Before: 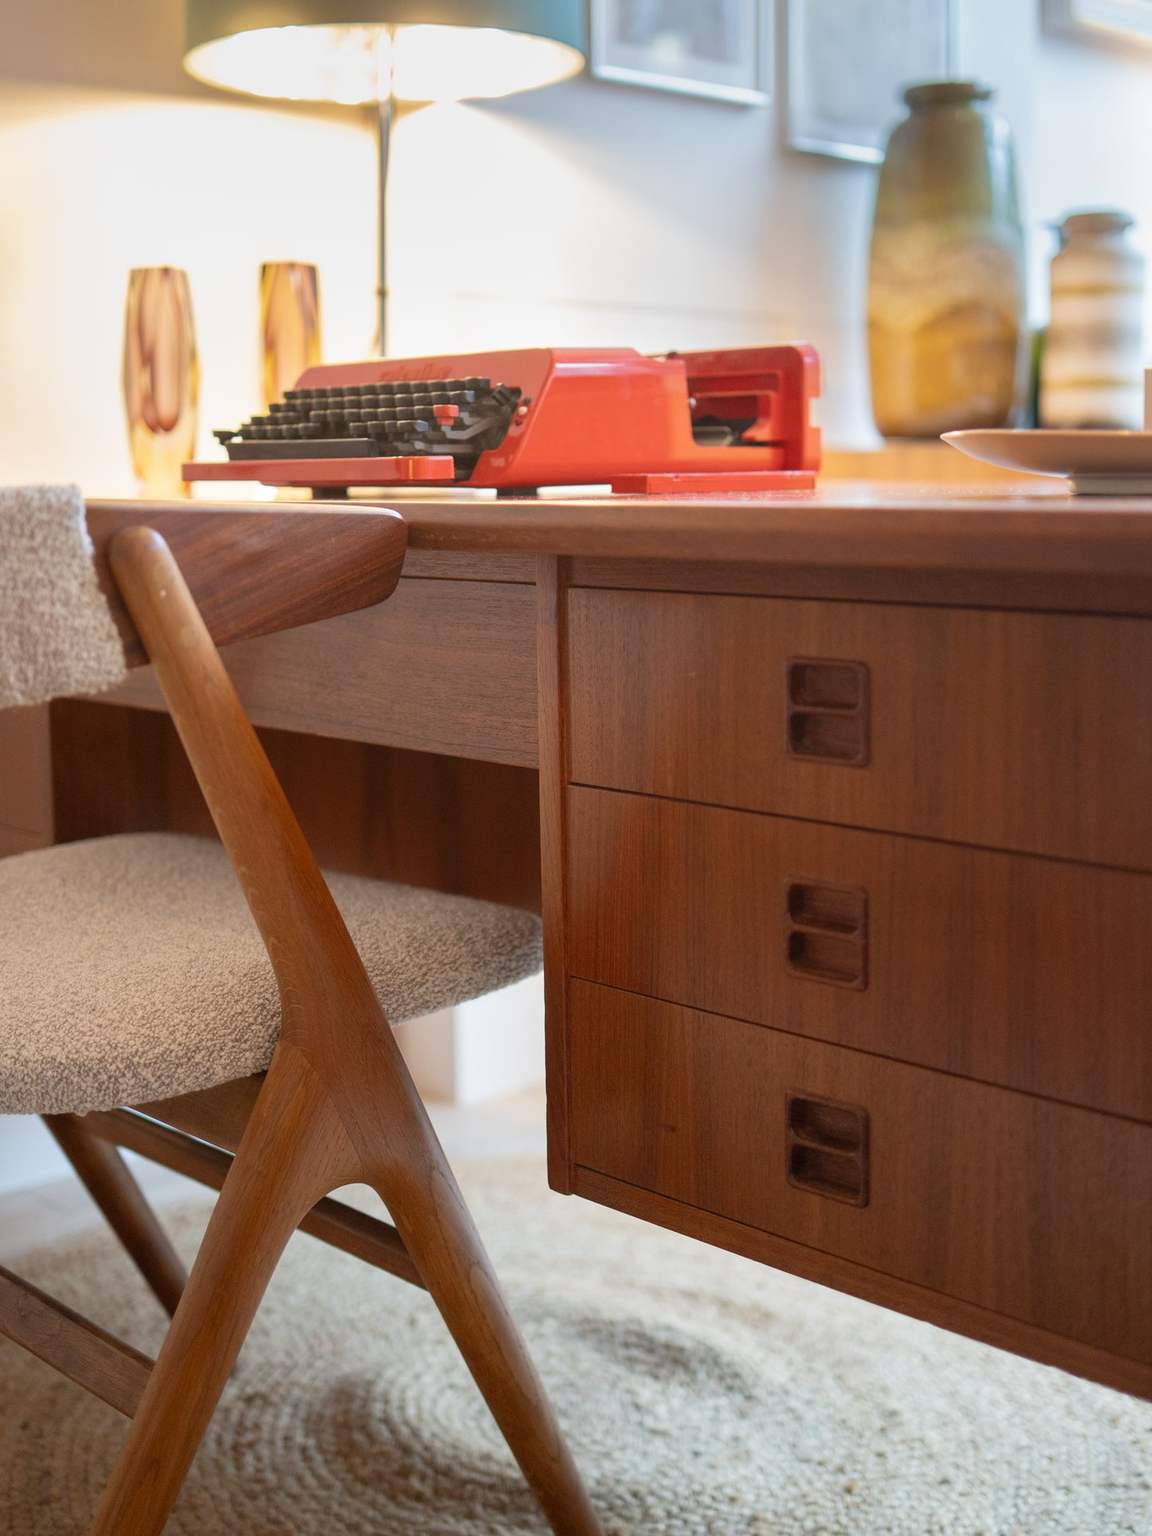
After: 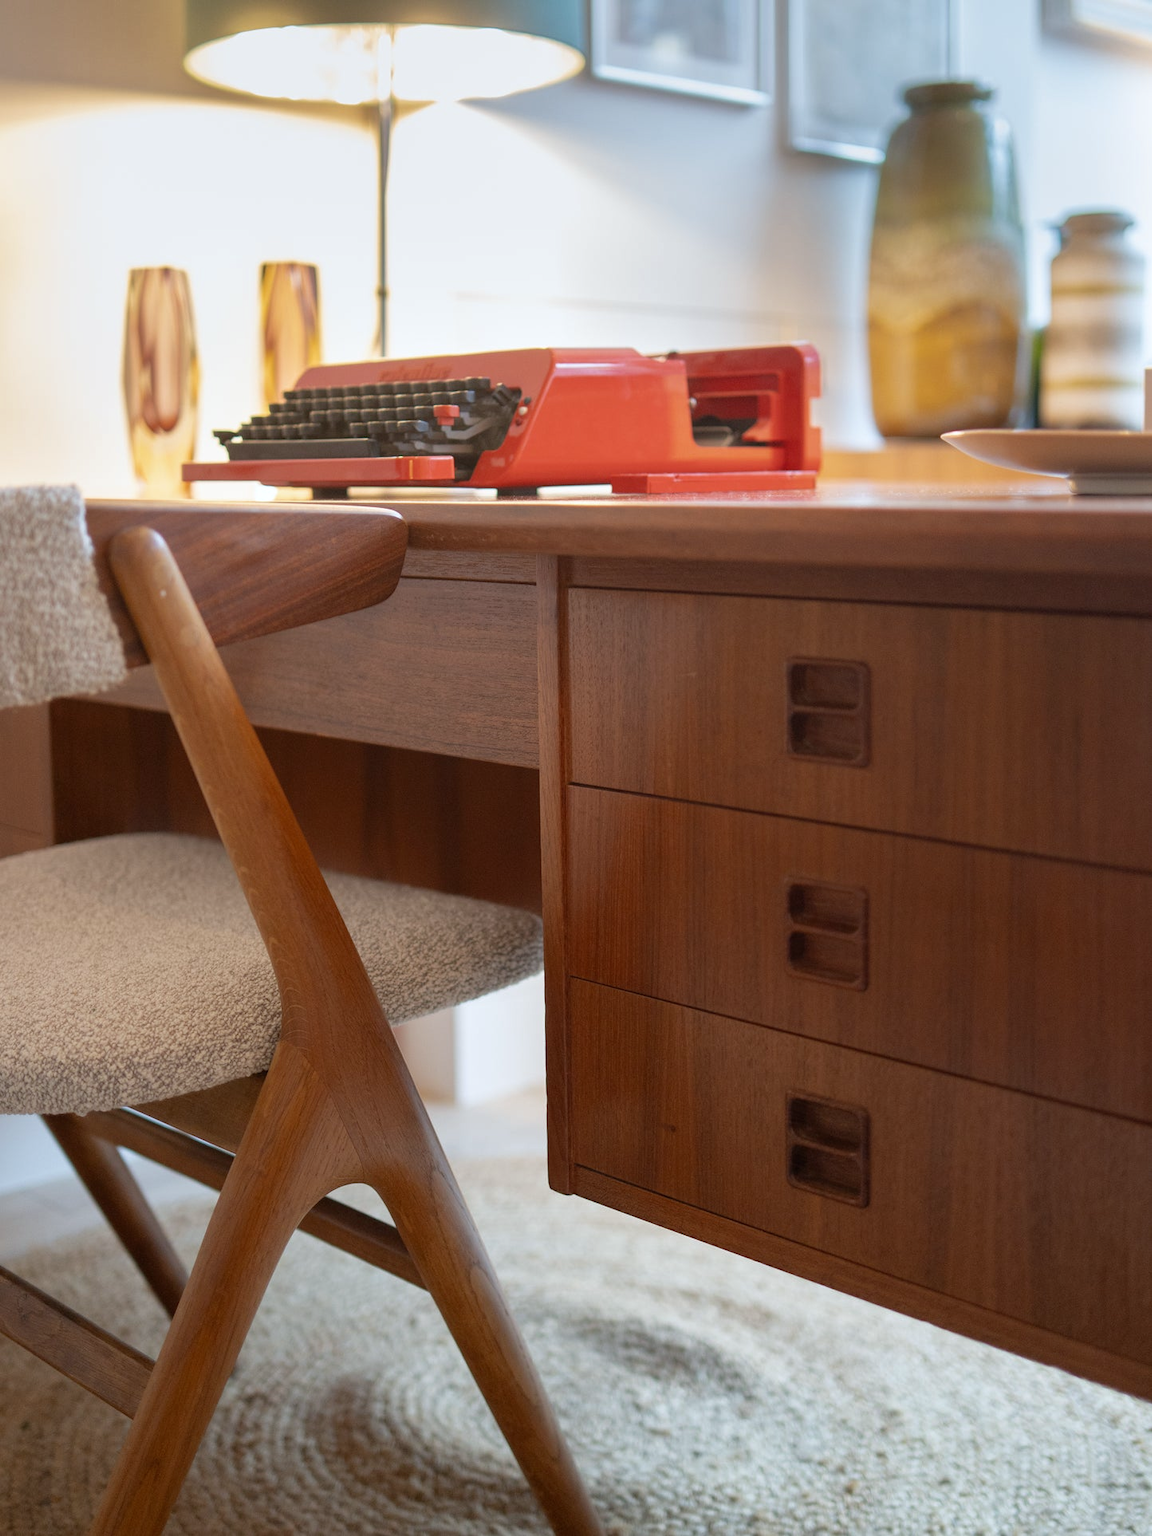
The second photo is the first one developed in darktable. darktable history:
tone equalizer: -8 EV -1.84 EV, -7 EV -1.16 EV, -6 EV -1.62 EV, smoothing diameter 25%, edges refinement/feathering 10, preserve details guided filter
base curve: curves: ch0 [(0, 0) (0.303, 0.277) (1, 1)]
white balance: red 0.982, blue 1.018
